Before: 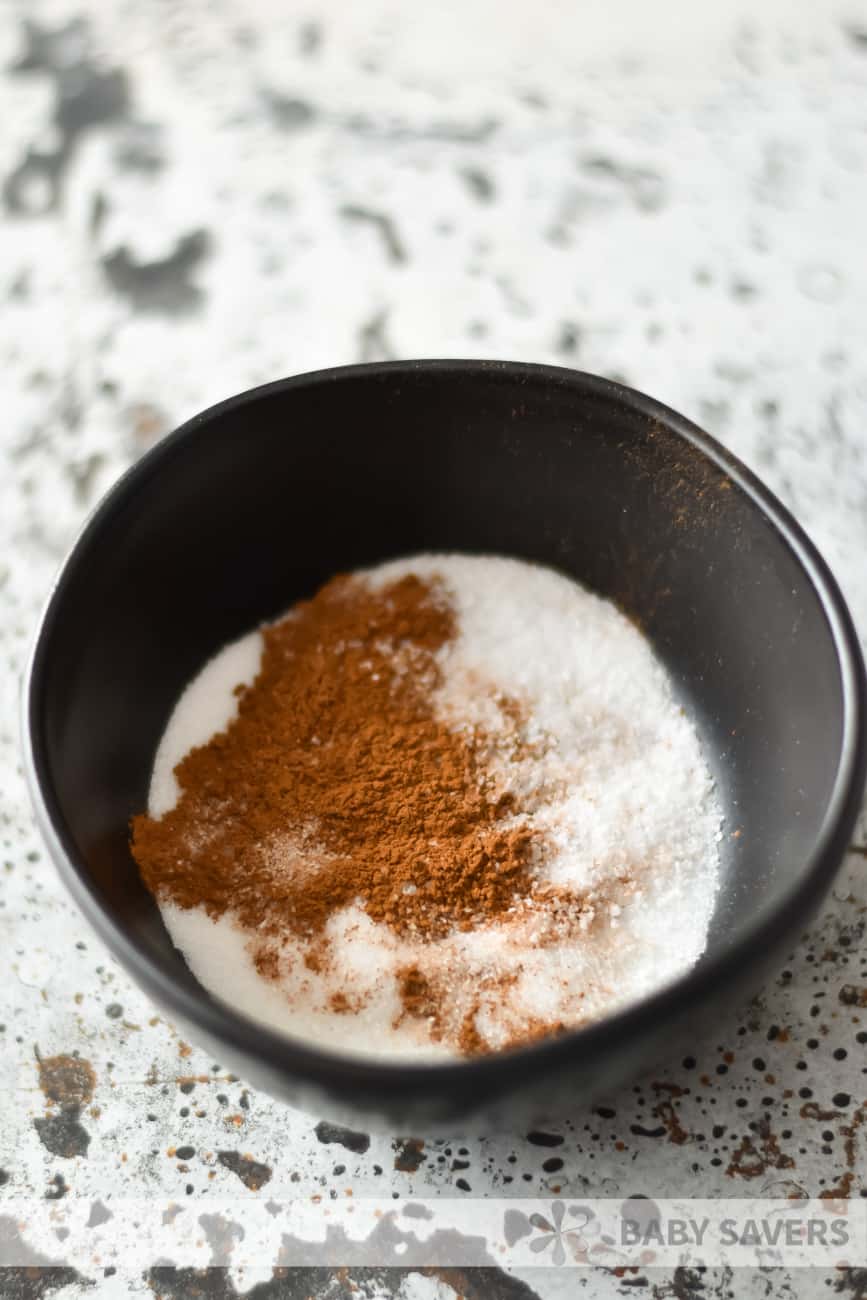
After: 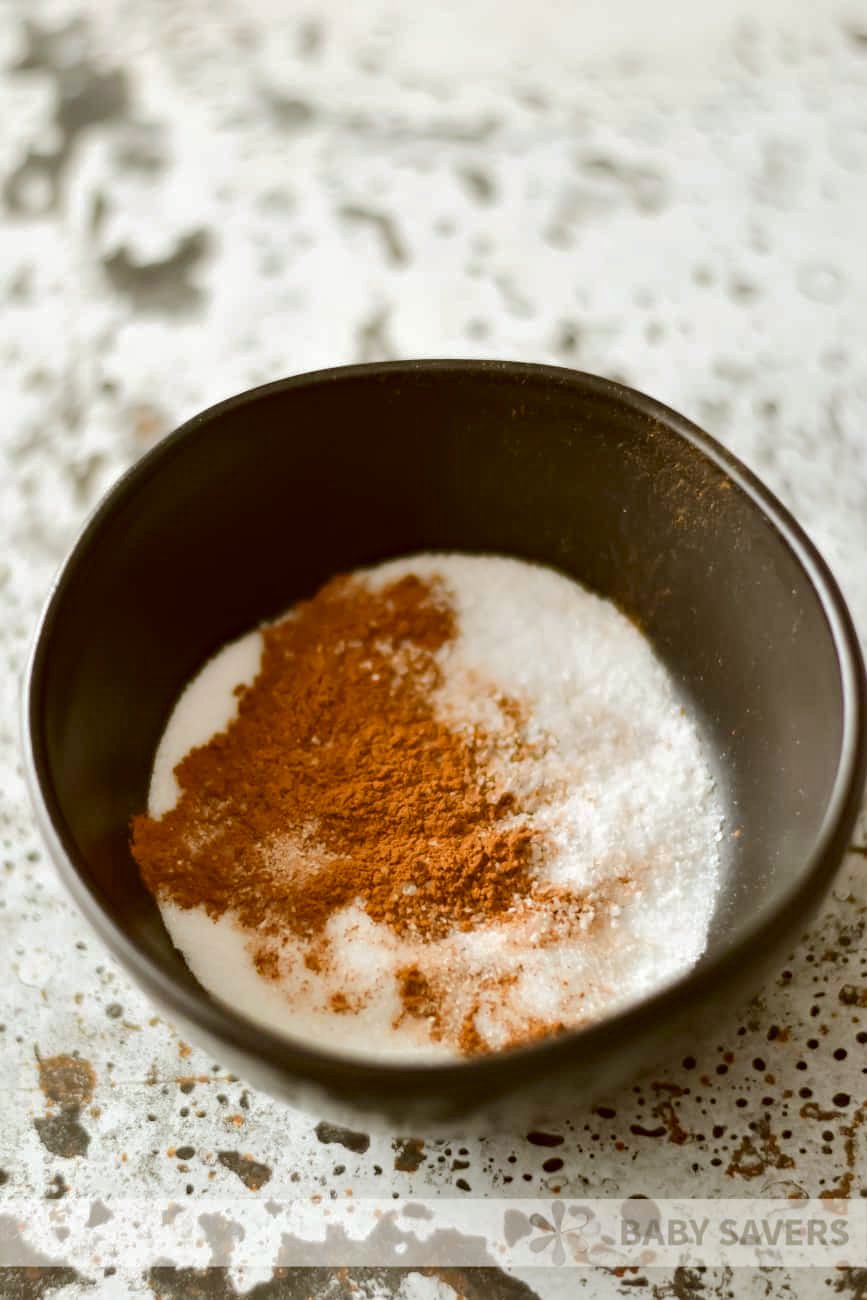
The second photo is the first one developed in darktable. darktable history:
base curve: curves: ch0 [(0, 0) (0.235, 0.266) (0.503, 0.496) (0.786, 0.72) (1, 1)]
color correction: highlights a* -0.482, highlights b* 0.161, shadows a* 4.66, shadows b* 20.72
haze removal: adaptive false
